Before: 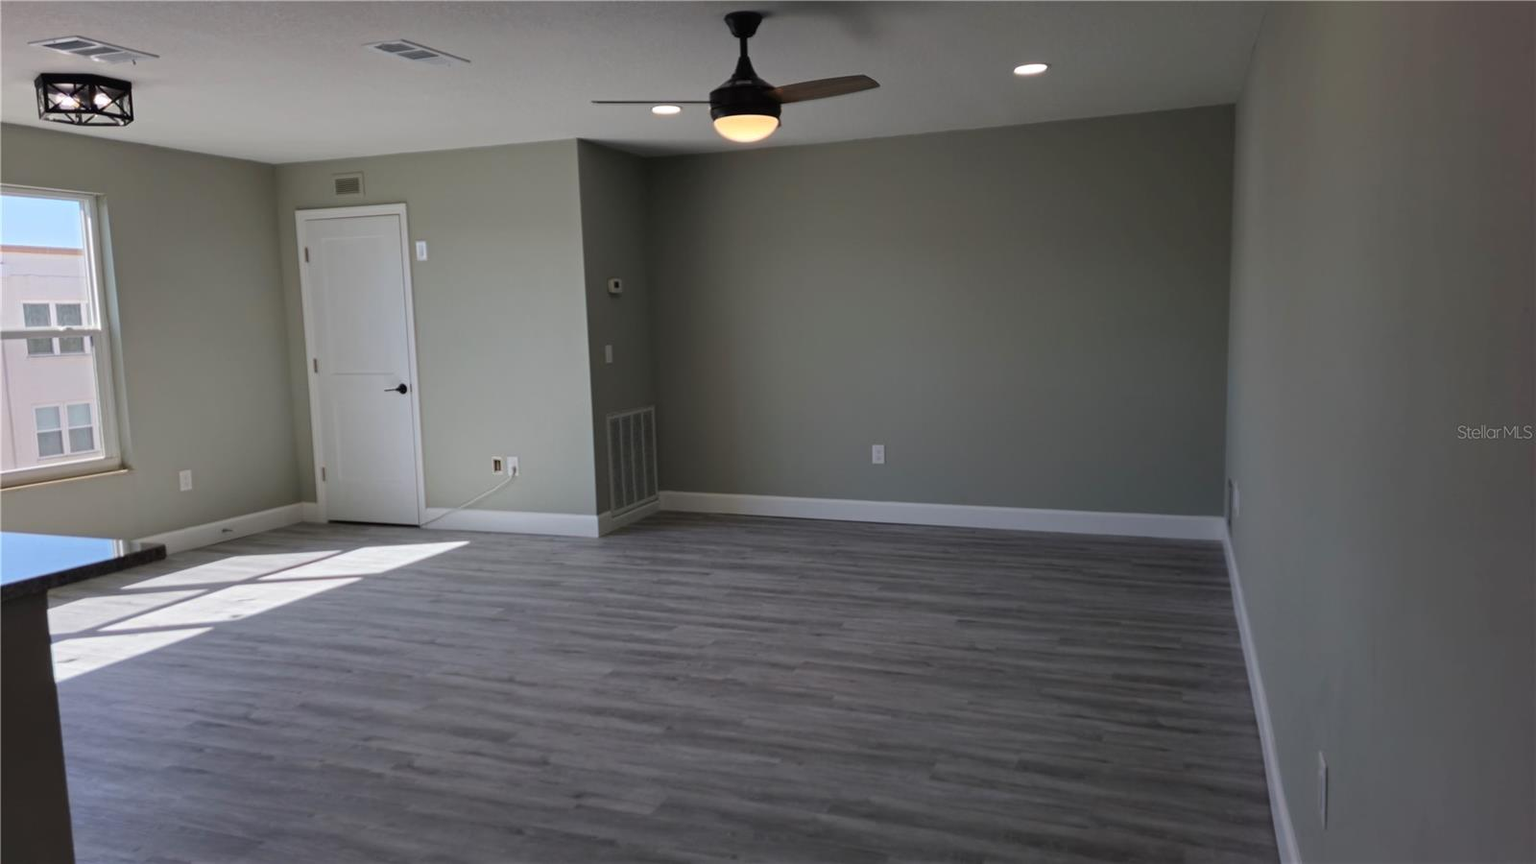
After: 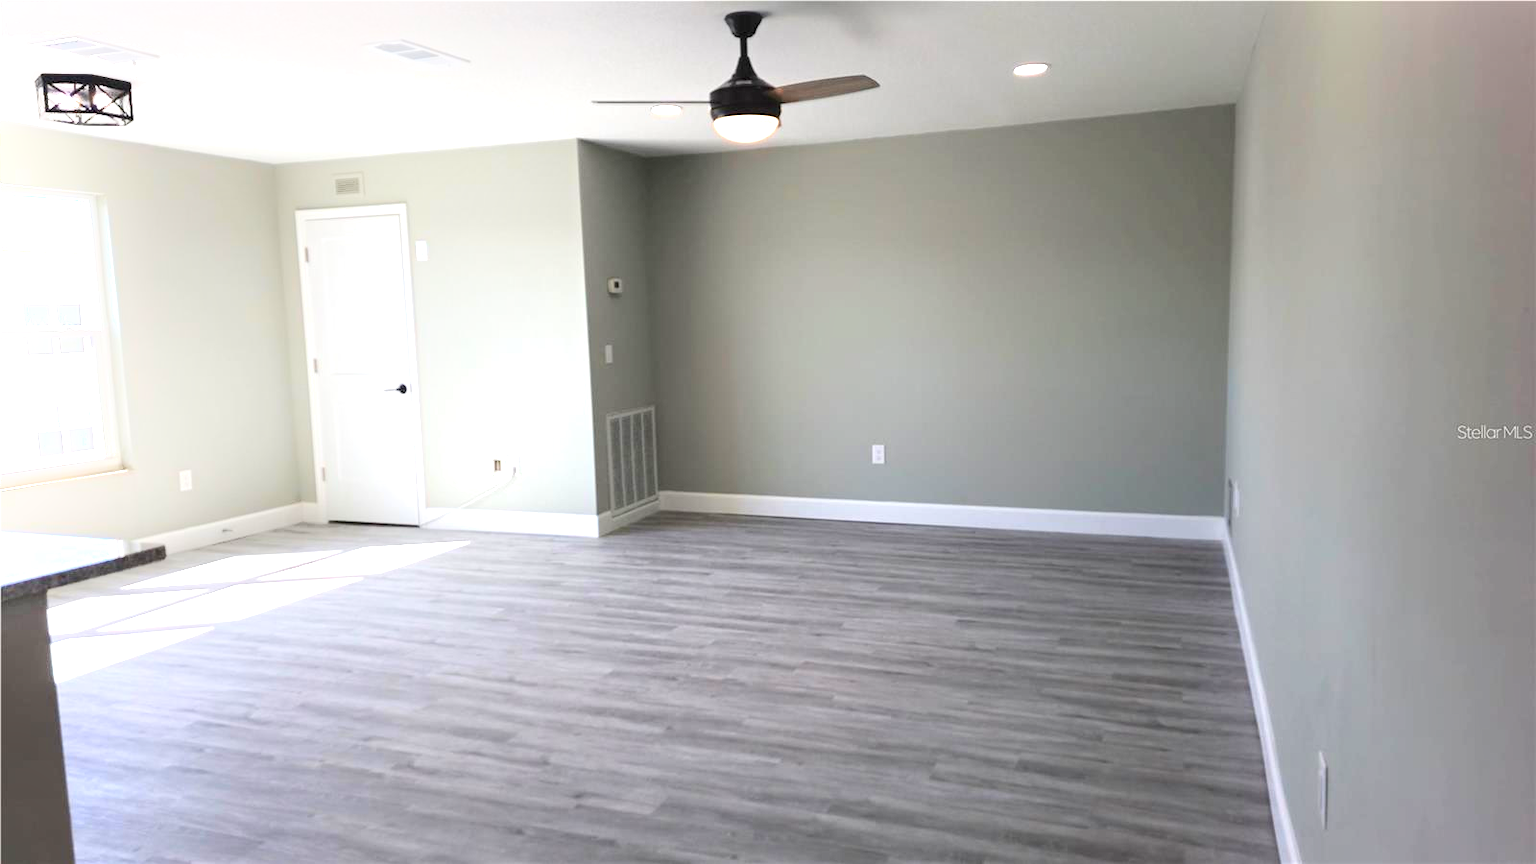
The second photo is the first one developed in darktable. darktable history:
shadows and highlights: shadows -22.9, highlights 46.41, highlights color adjustment 40.25%, soften with gaussian
exposure: black level correction 0, exposure 1.688 EV, compensate highlight preservation false
